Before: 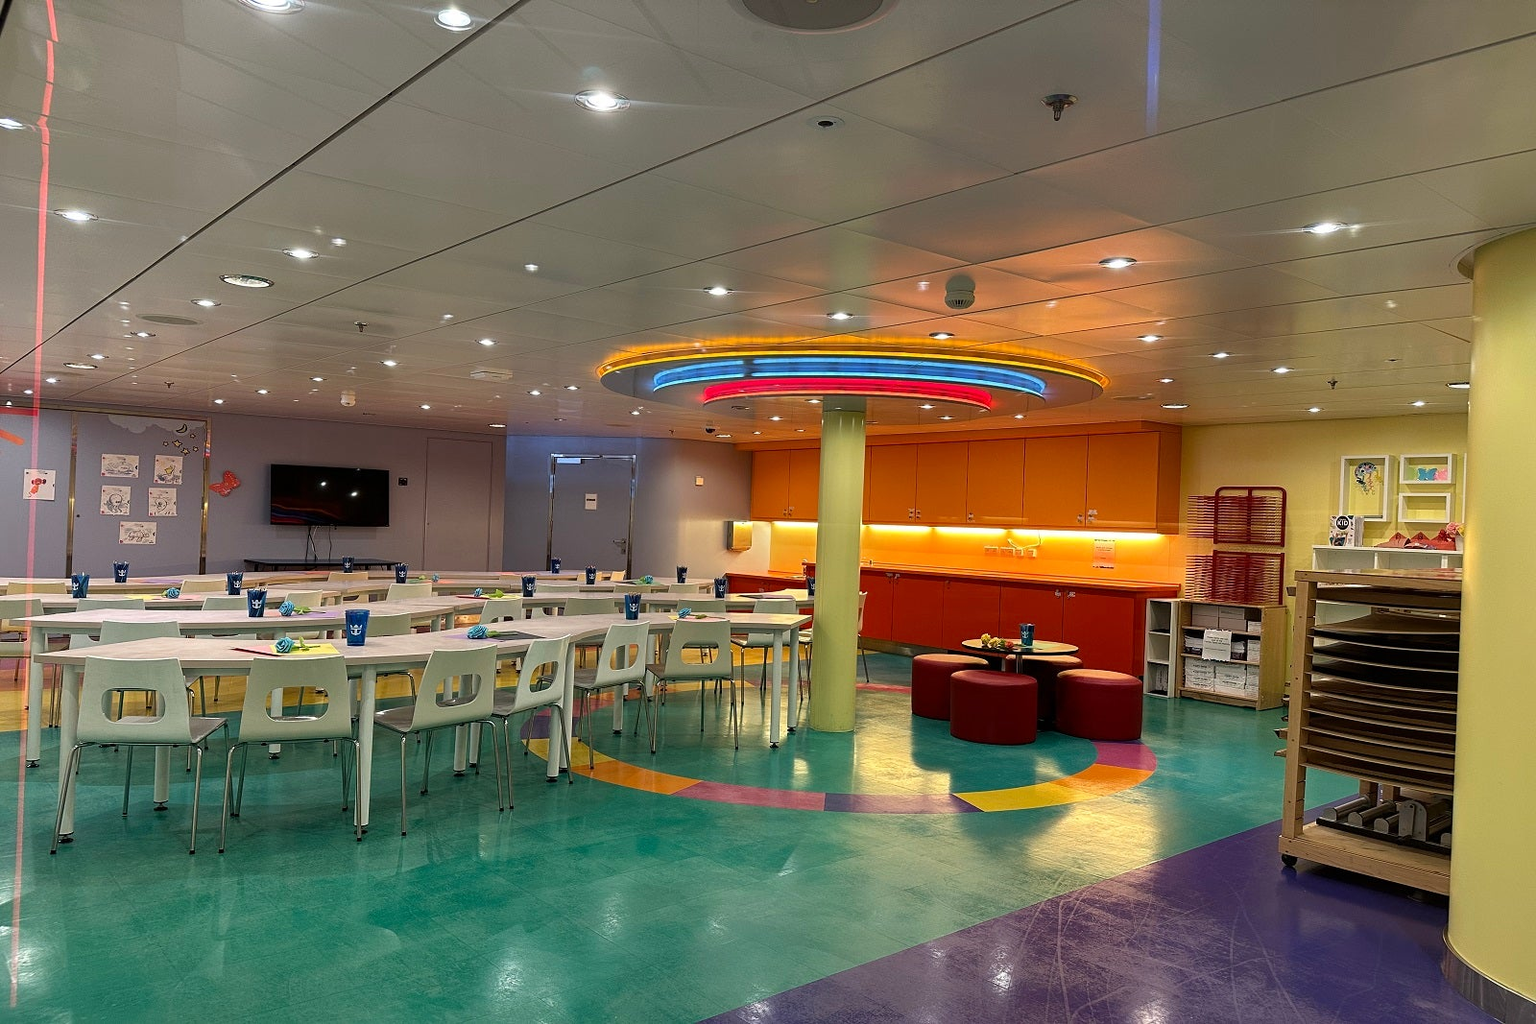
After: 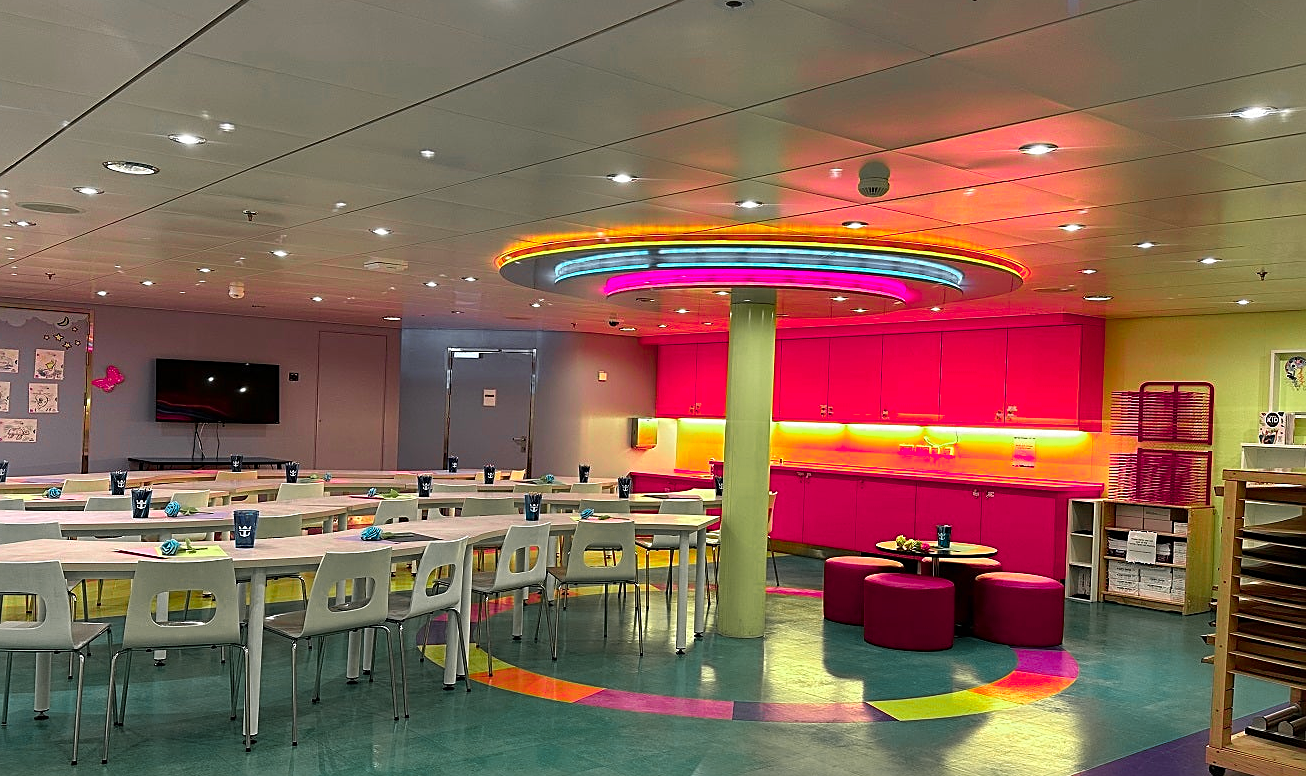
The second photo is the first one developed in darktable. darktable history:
crop: left 7.926%, top 11.743%, right 10.39%, bottom 15.477%
color zones: curves: ch0 [(0, 0.533) (0.126, 0.533) (0.234, 0.533) (0.368, 0.357) (0.5, 0.5) (0.625, 0.5) (0.74, 0.637) (0.875, 0.5)]; ch1 [(0.004, 0.708) (0.129, 0.662) (0.25, 0.5) (0.375, 0.331) (0.496, 0.396) (0.625, 0.649) (0.739, 0.26) (0.875, 0.5) (1, 0.478)]; ch2 [(0, 0.409) (0.132, 0.403) (0.236, 0.558) (0.379, 0.448) (0.5, 0.5) (0.625, 0.5) (0.691, 0.39) (0.875, 0.5)], mix 39.7%
sharpen: on, module defaults
